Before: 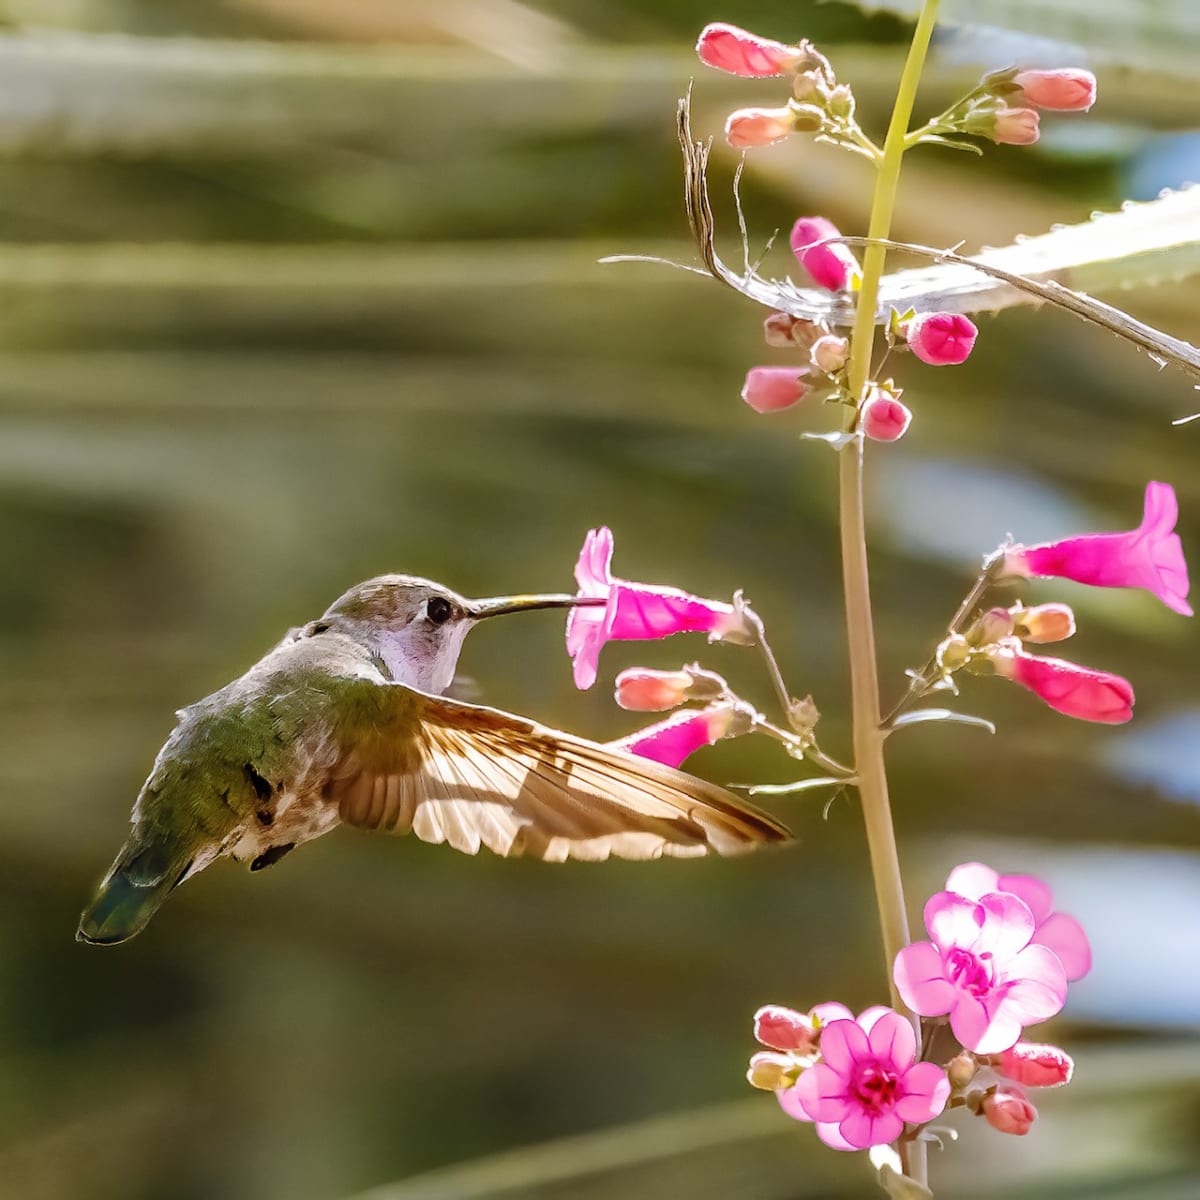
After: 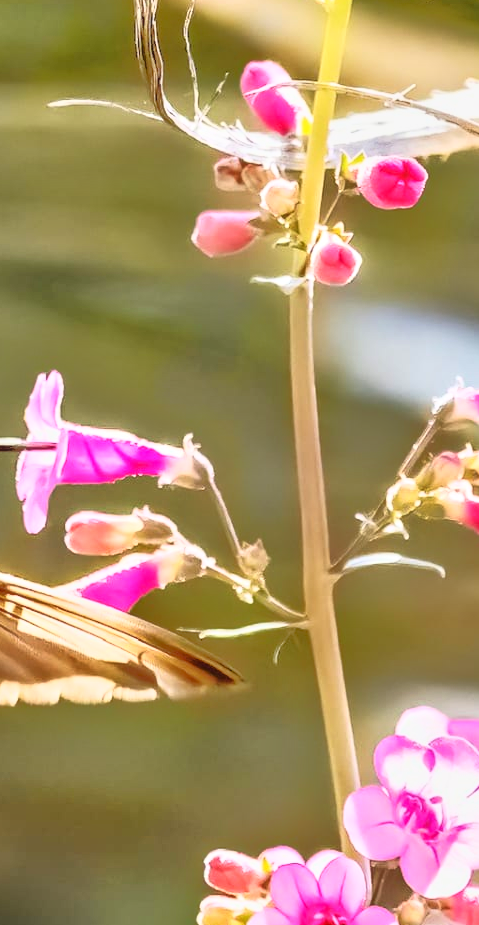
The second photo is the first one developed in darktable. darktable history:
base curve: curves: ch0 [(0, 0) (0.557, 0.834) (1, 1)]
local contrast: detail 109%
tone equalizer: -7 EV -0.624 EV, -6 EV 0.999 EV, -5 EV -0.434 EV, -4 EV 0.39 EV, -3 EV 0.421 EV, -2 EV 0.179 EV, -1 EV -0.142 EV, +0 EV -0.389 EV
crop: left 45.834%, top 13.065%, right 14.183%, bottom 9.82%
